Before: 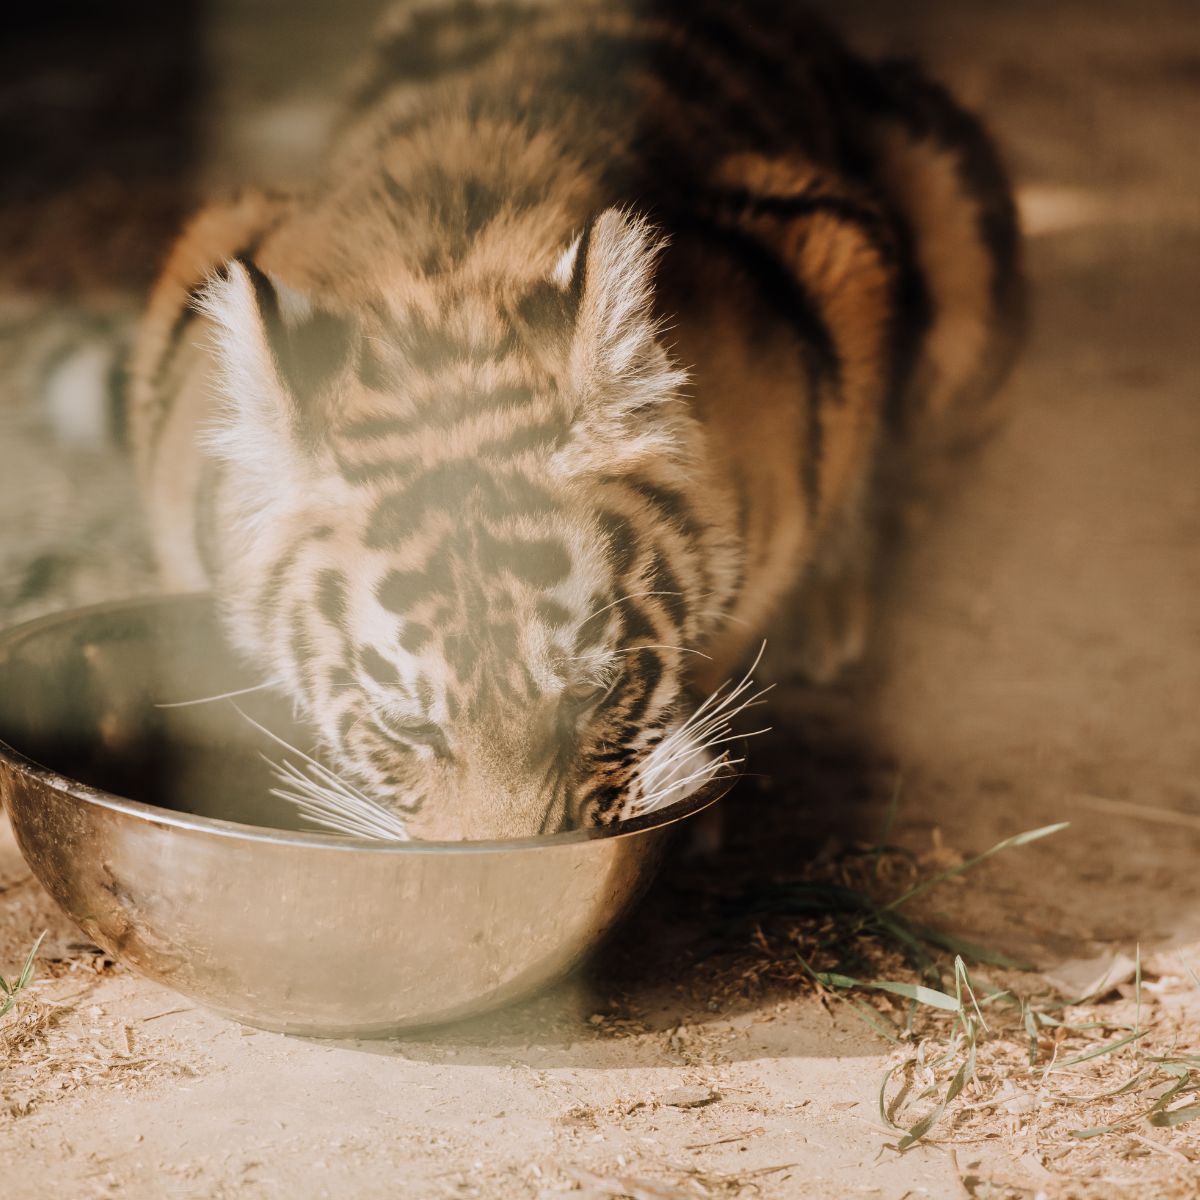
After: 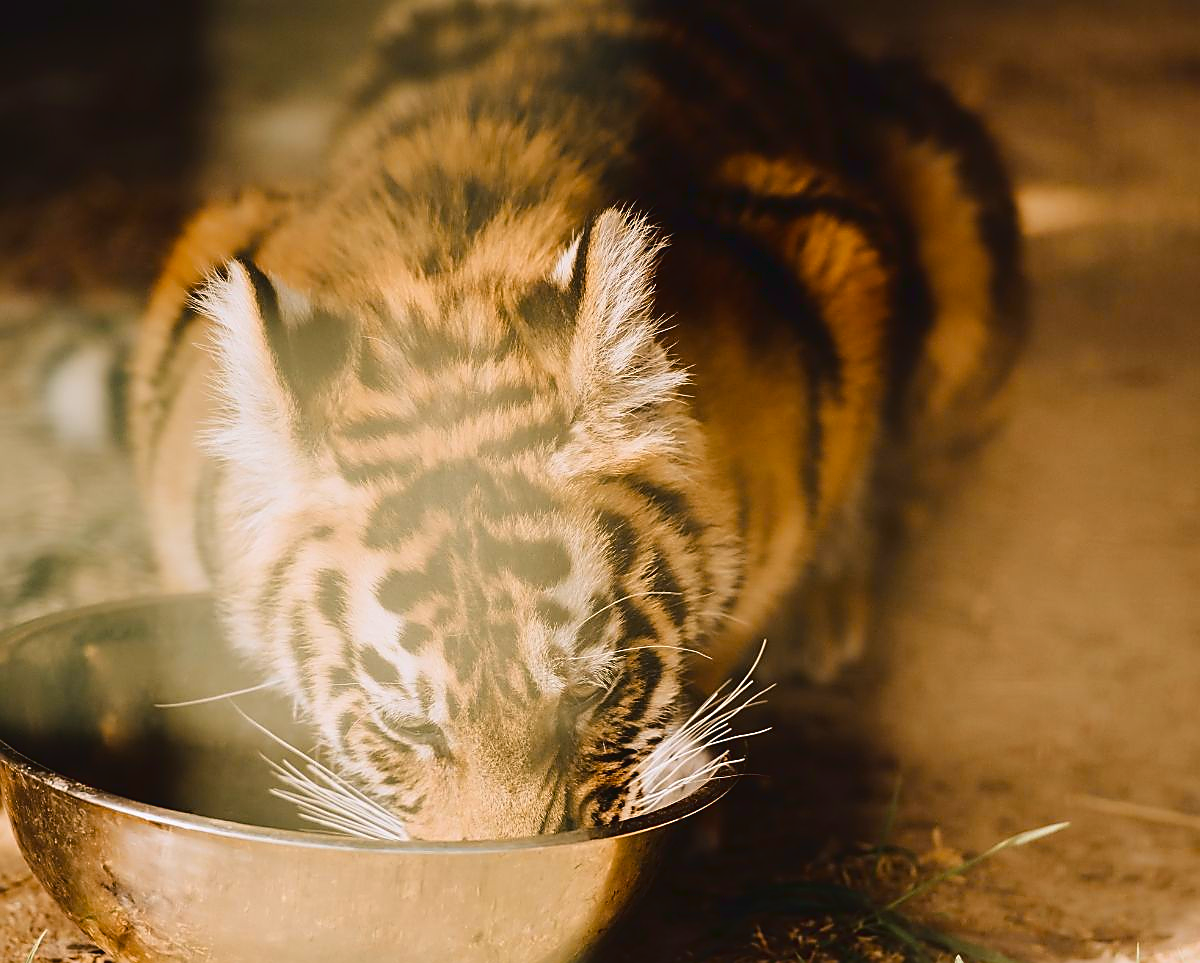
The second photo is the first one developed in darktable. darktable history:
color balance rgb: perceptual saturation grading › global saturation 29.632%, global vibrance 20%
sharpen: radius 1.393, amount 1.246, threshold 0.679
crop: bottom 19.707%
tone curve: curves: ch0 [(0, 0.036) (0.119, 0.115) (0.466, 0.498) (0.715, 0.767) (0.817, 0.865) (1, 0.998)]; ch1 [(0, 0) (0.377, 0.424) (0.442, 0.491) (0.487, 0.502) (0.514, 0.512) (0.536, 0.577) (0.66, 0.724) (1, 1)]; ch2 [(0, 0) (0.38, 0.405) (0.463, 0.443) (0.492, 0.486) (0.526, 0.541) (0.578, 0.598) (1, 1)], color space Lab, linked channels, preserve colors none
